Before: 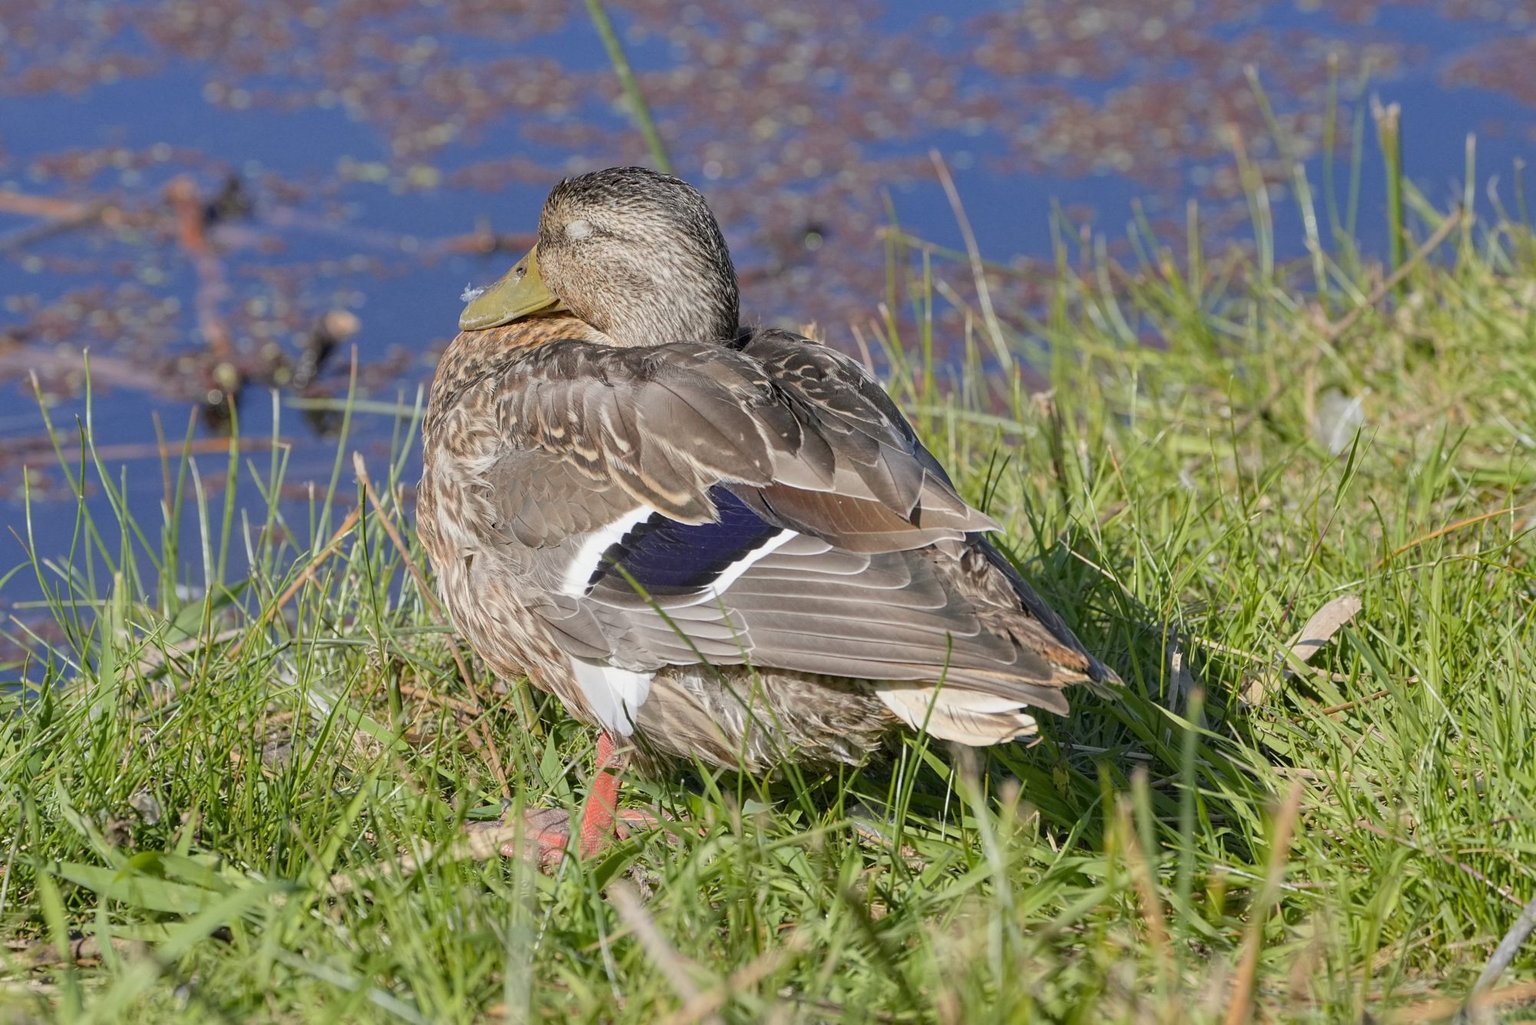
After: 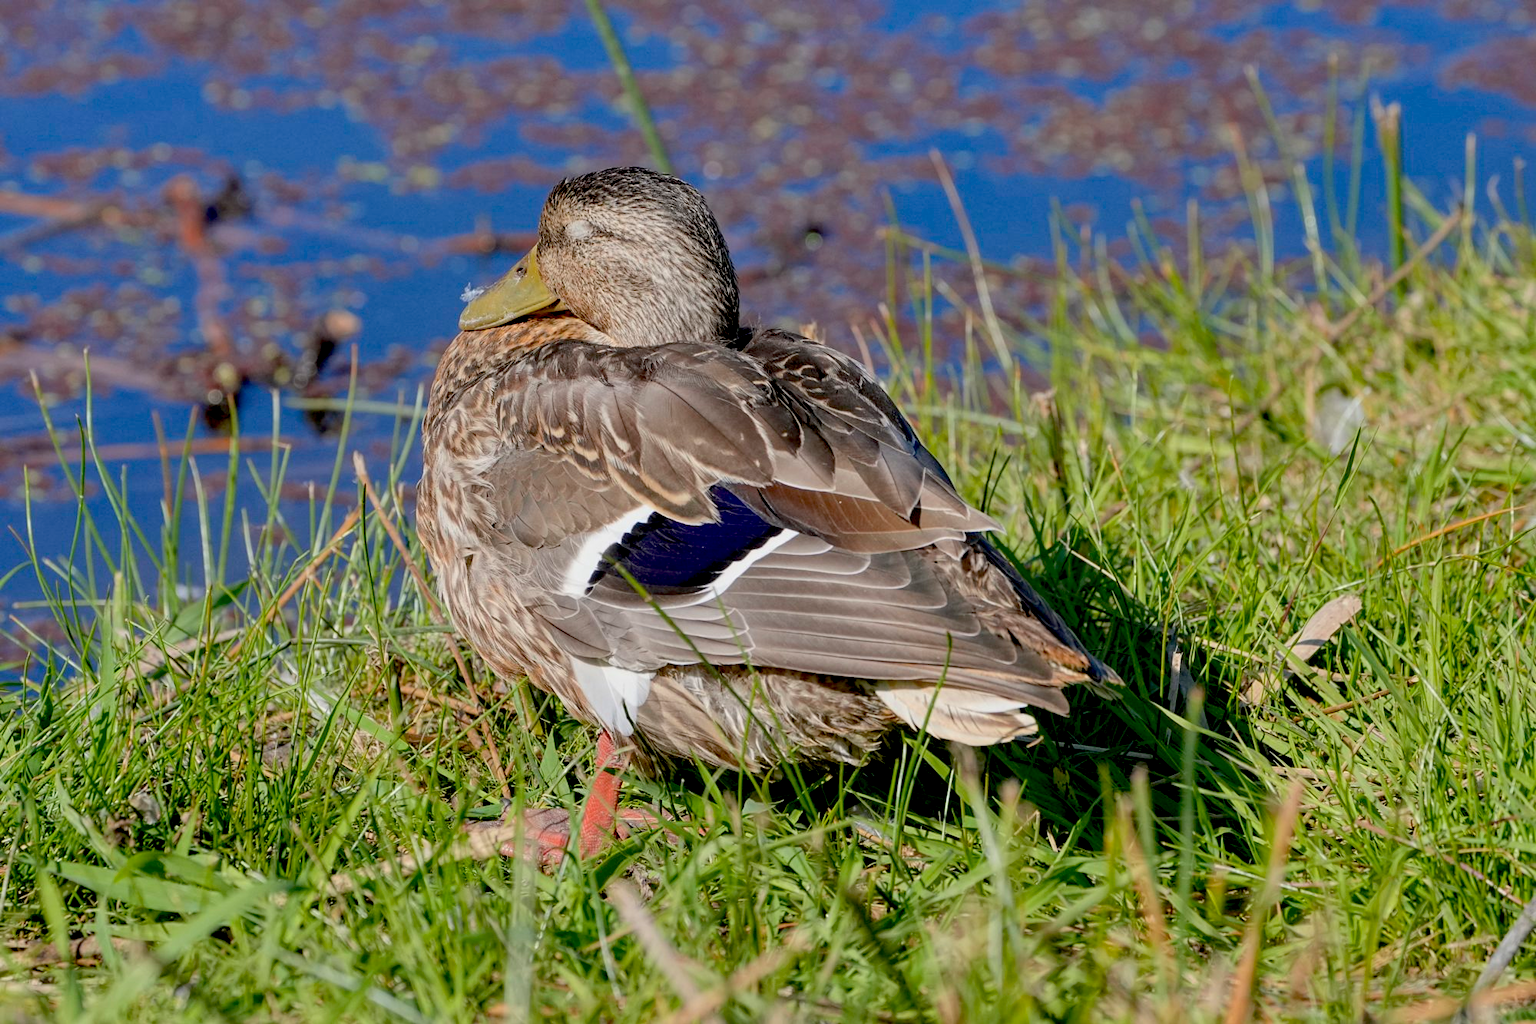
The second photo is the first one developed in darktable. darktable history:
color zones: curves: ch0 [(0.068, 0.464) (0.25, 0.5) (0.48, 0.508) (0.75, 0.536) (0.886, 0.476) (0.967, 0.456)]; ch1 [(0.066, 0.456) (0.25, 0.5) (0.616, 0.508) (0.746, 0.56) (0.934, 0.444)], mix 25.59%
exposure: black level correction 0.027, exposure -0.079 EV, compensate highlight preservation false
